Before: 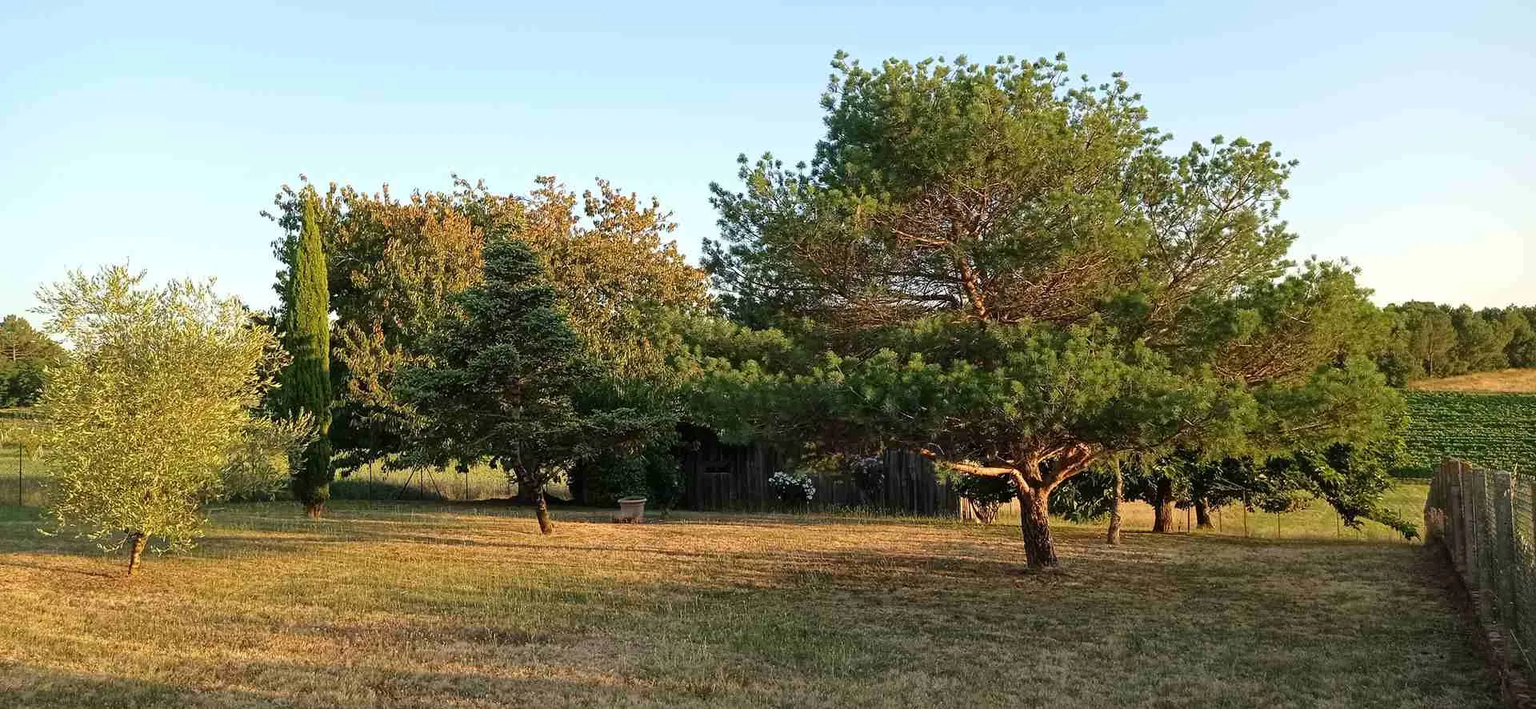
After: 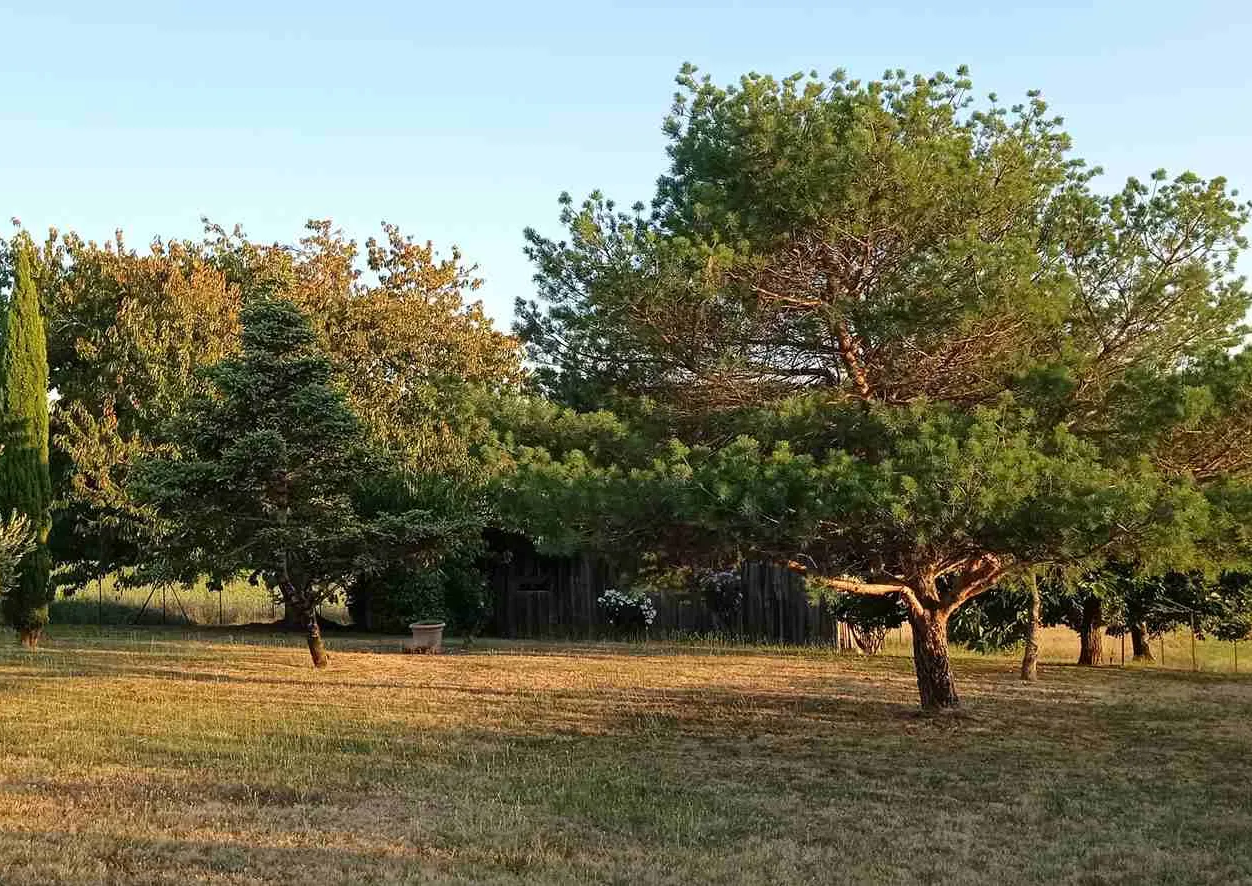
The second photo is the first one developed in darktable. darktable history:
crop and rotate: left 18.924%, right 15.825%
